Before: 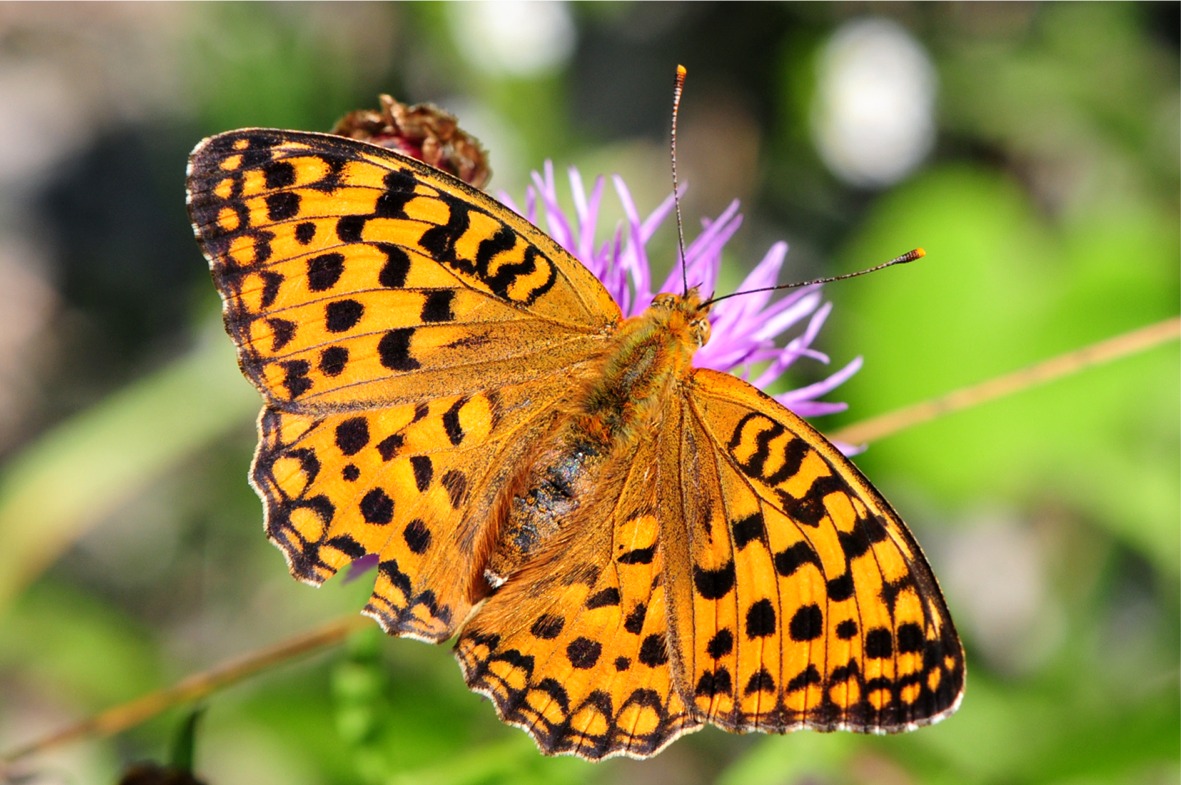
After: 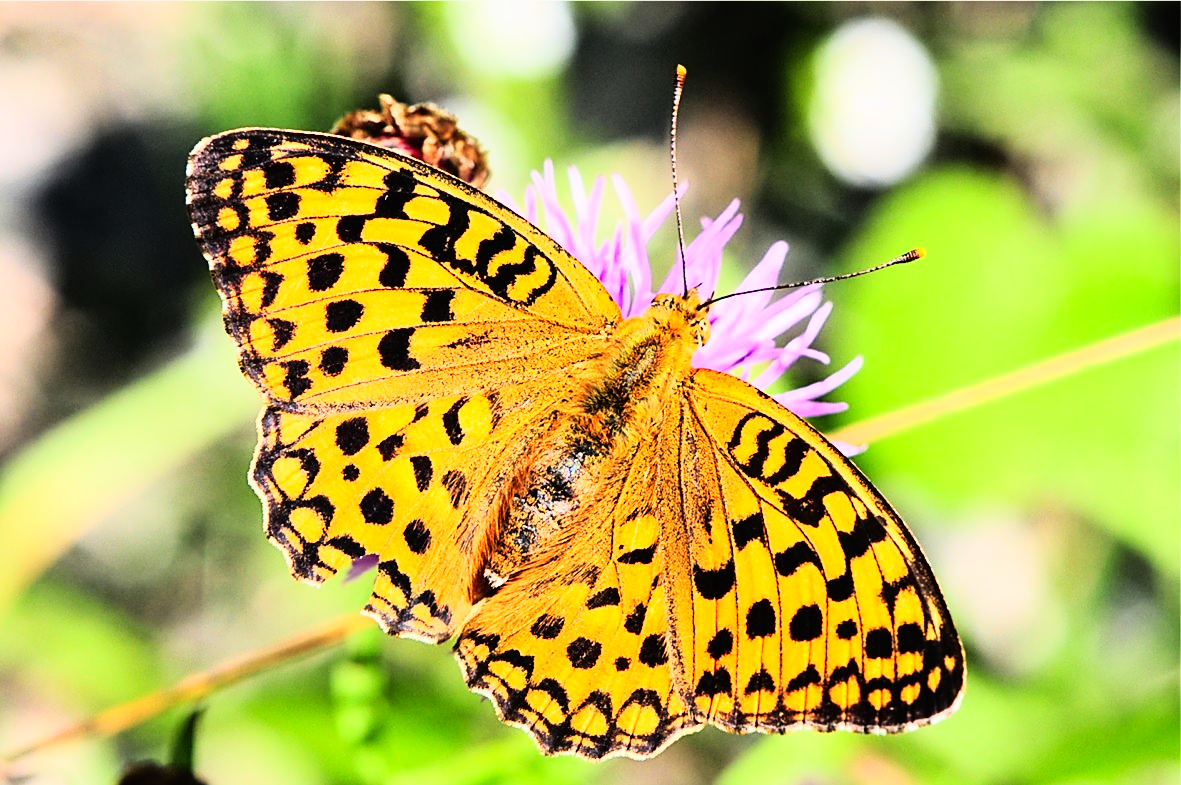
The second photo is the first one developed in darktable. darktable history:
contrast brightness saturation: contrast -0.02, brightness -0.01, saturation 0.03
sharpen: on, module defaults
white balance: emerald 1
rgb curve: curves: ch0 [(0, 0) (0.21, 0.15) (0.24, 0.21) (0.5, 0.75) (0.75, 0.96) (0.89, 0.99) (1, 1)]; ch1 [(0, 0.02) (0.21, 0.13) (0.25, 0.2) (0.5, 0.67) (0.75, 0.9) (0.89, 0.97) (1, 1)]; ch2 [(0, 0.02) (0.21, 0.13) (0.25, 0.2) (0.5, 0.67) (0.75, 0.9) (0.89, 0.97) (1, 1)], compensate middle gray true
